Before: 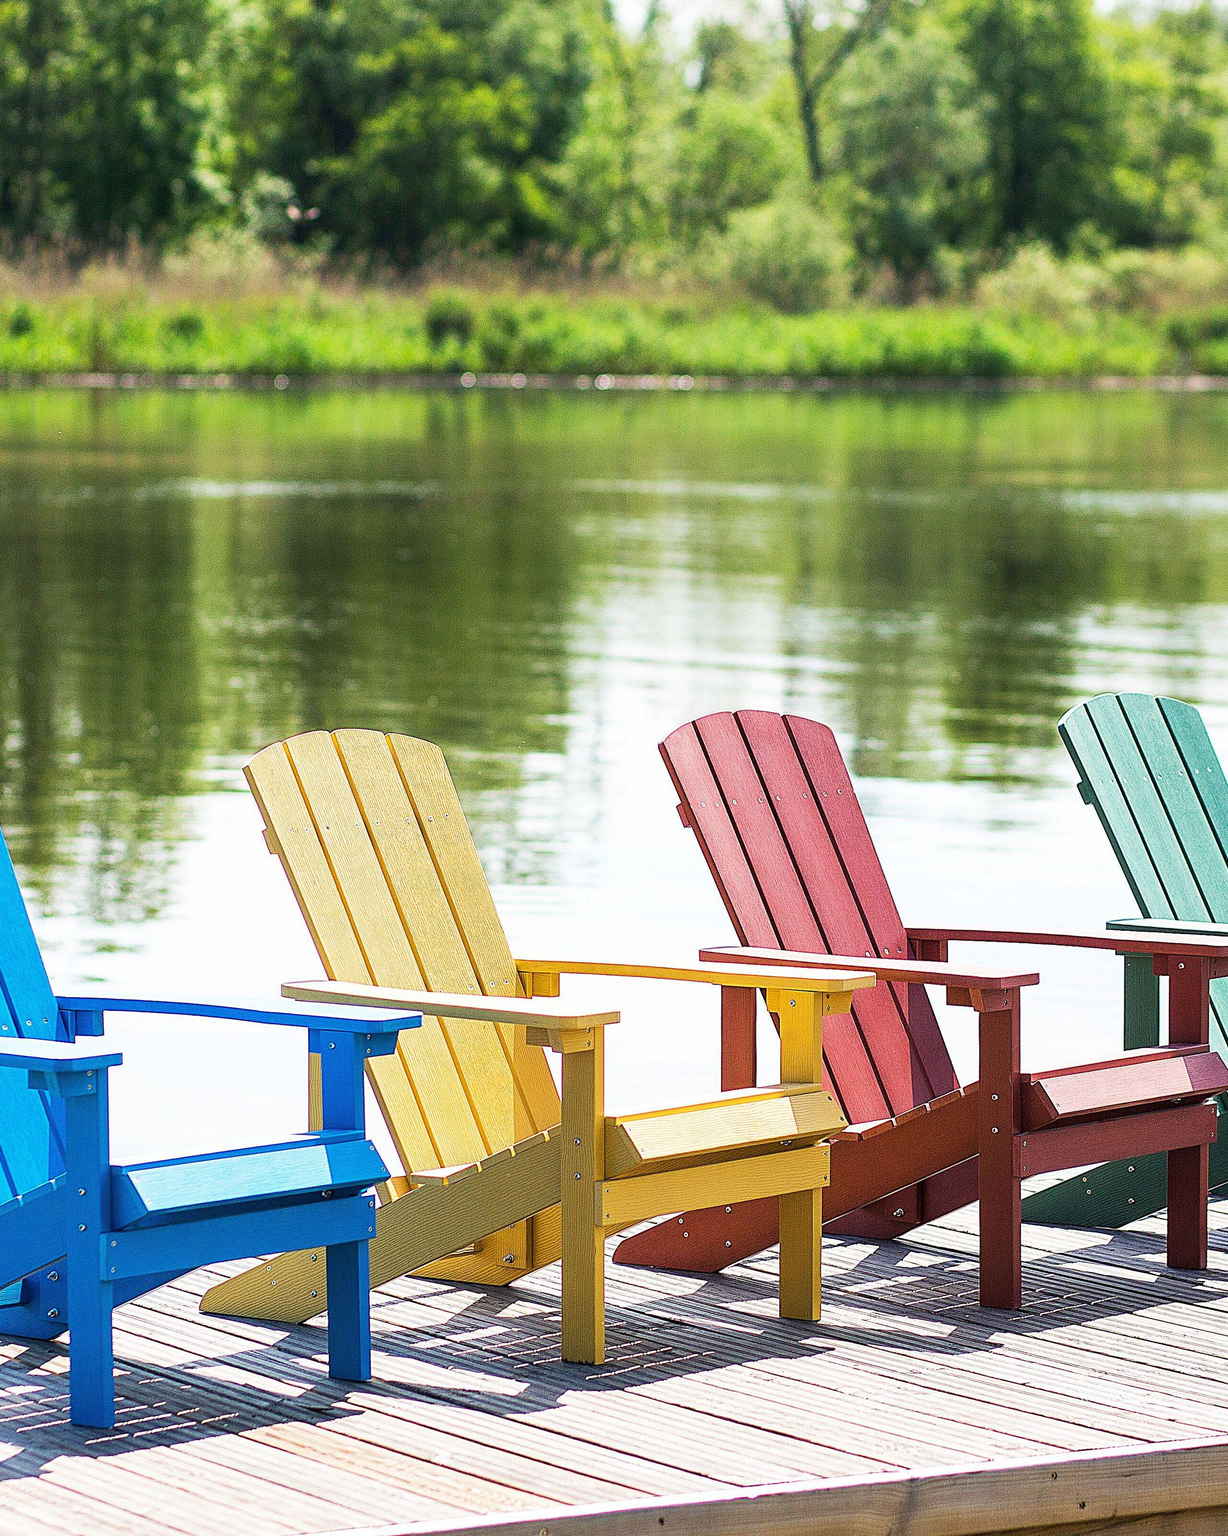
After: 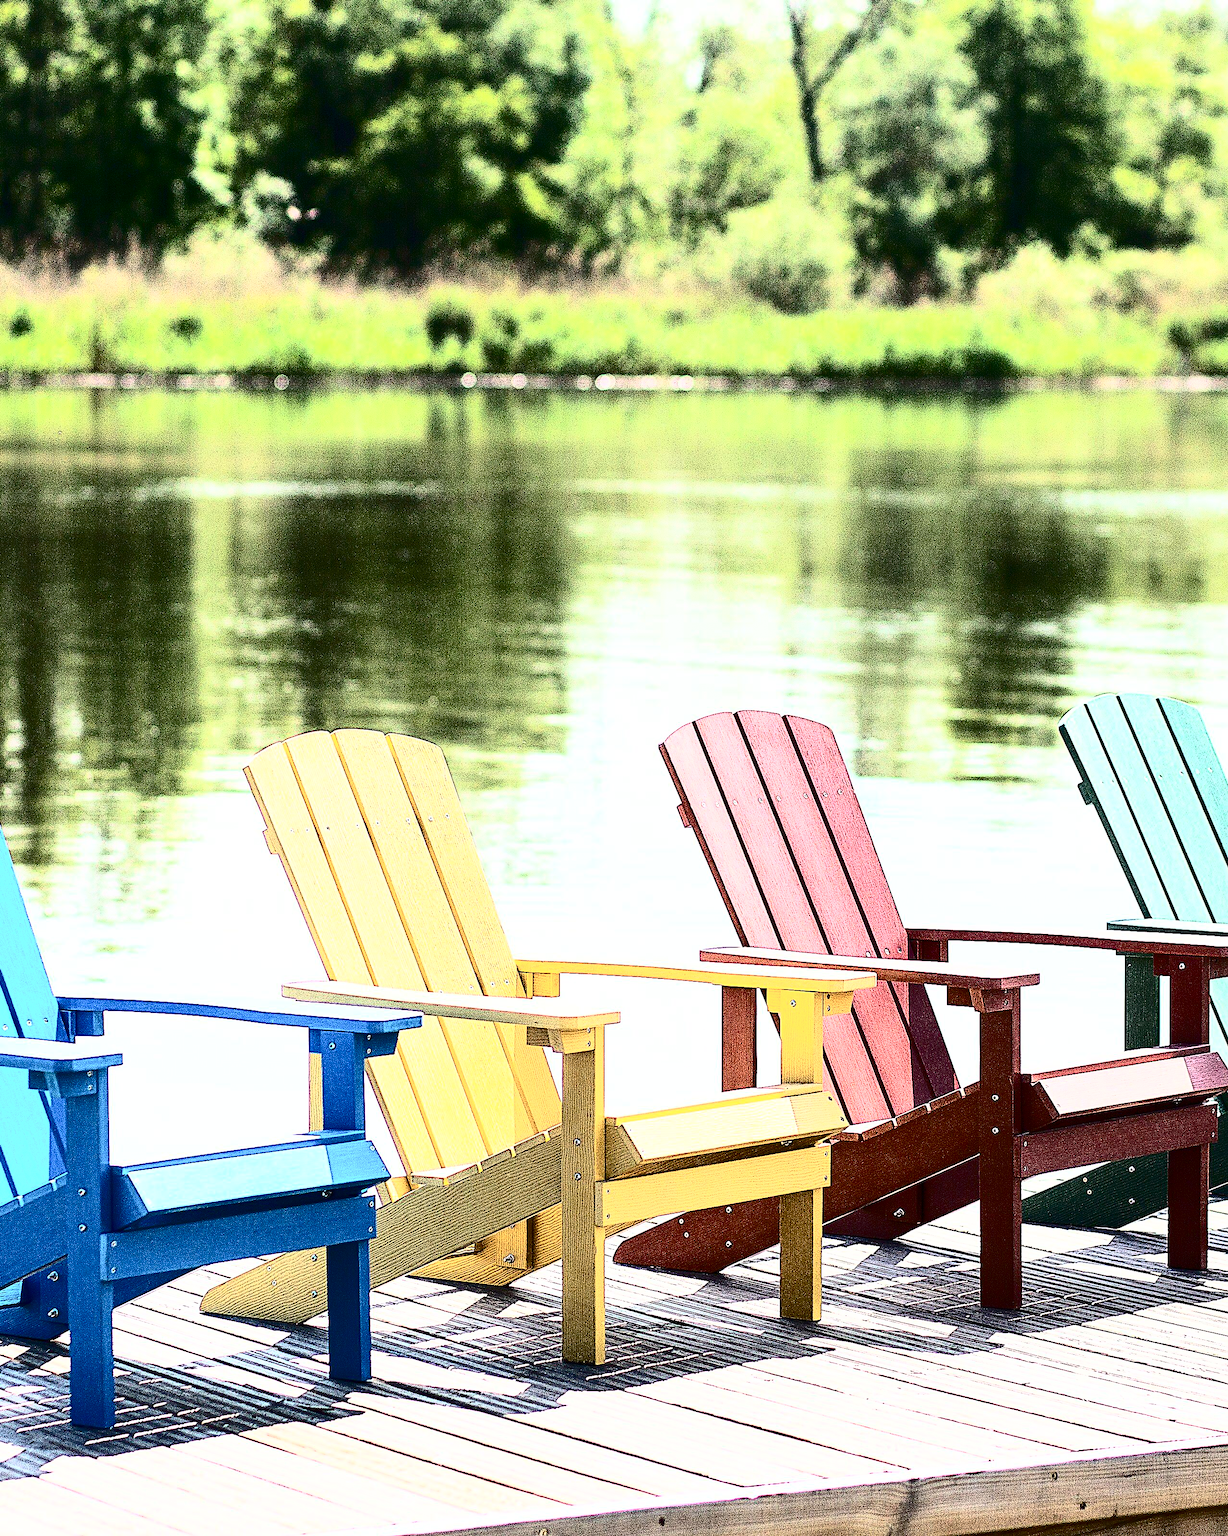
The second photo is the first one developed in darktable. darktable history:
contrast brightness saturation: contrast 0.936, brightness 0.203
